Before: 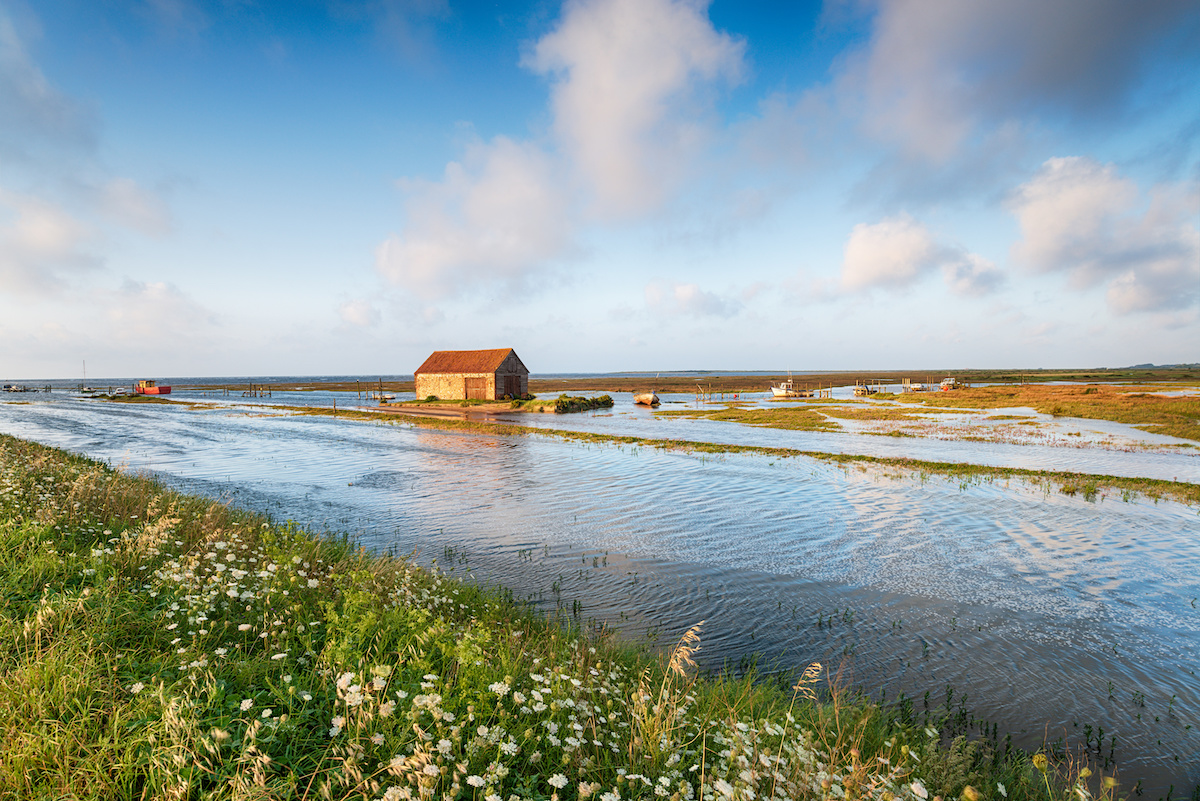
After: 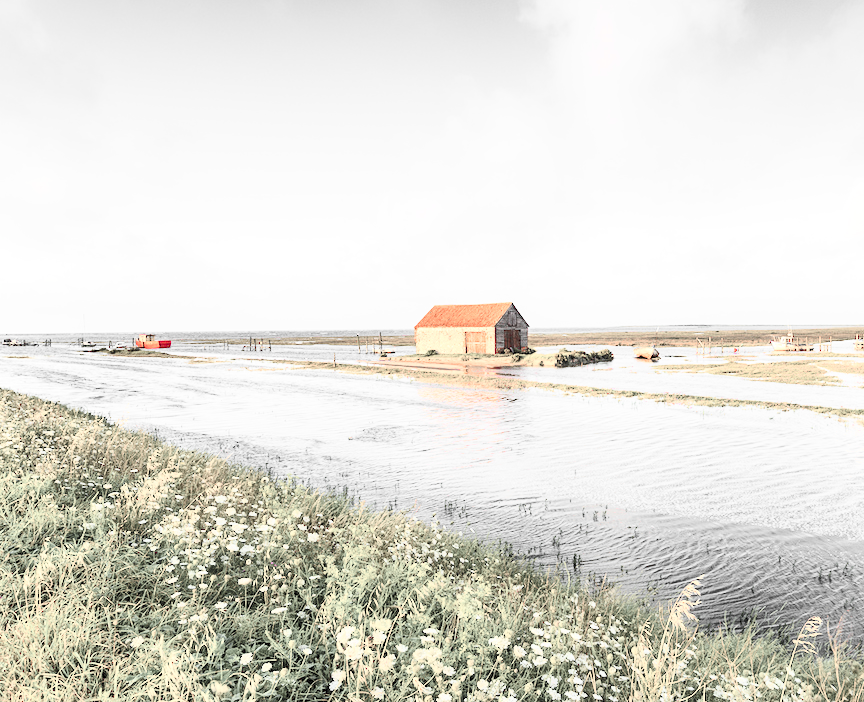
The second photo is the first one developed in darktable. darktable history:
contrast brightness saturation: contrast 0.43, brightness 0.56, saturation -0.19
exposure: black level correction 0.001, exposure 0.5 EV, compensate exposure bias true, compensate highlight preservation false
color zones: curves: ch1 [(0, 0.831) (0.08, 0.771) (0.157, 0.268) (0.241, 0.207) (0.562, -0.005) (0.714, -0.013) (0.876, 0.01) (1, 0.831)]
crop: top 5.803%, right 27.864%, bottom 5.804%
tone curve: curves: ch0 [(0, 0) (0.037, 0.011) (0.131, 0.108) (0.279, 0.279) (0.476, 0.554) (0.617, 0.693) (0.704, 0.77) (0.813, 0.852) (0.916, 0.924) (1, 0.993)]; ch1 [(0, 0) (0.318, 0.278) (0.444, 0.427) (0.493, 0.492) (0.508, 0.502) (0.534, 0.531) (0.562, 0.571) (0.626, 0.667) (0.746, 0.764) (1, 1)]; ch2 [(0, 0) (0.316, 0.292) (0.381, 0.37) (0.423, 0.448) (0.476, 0.492) (0.502, 0.498) (0.522, 0.518) (0.533, 0.532) (0.586, 0.631) (0.634, 0.663) (0.7, 0.7) (0.861, 0.808) (1, 0.951)], color space Lab, independent channels, preserve colors none
